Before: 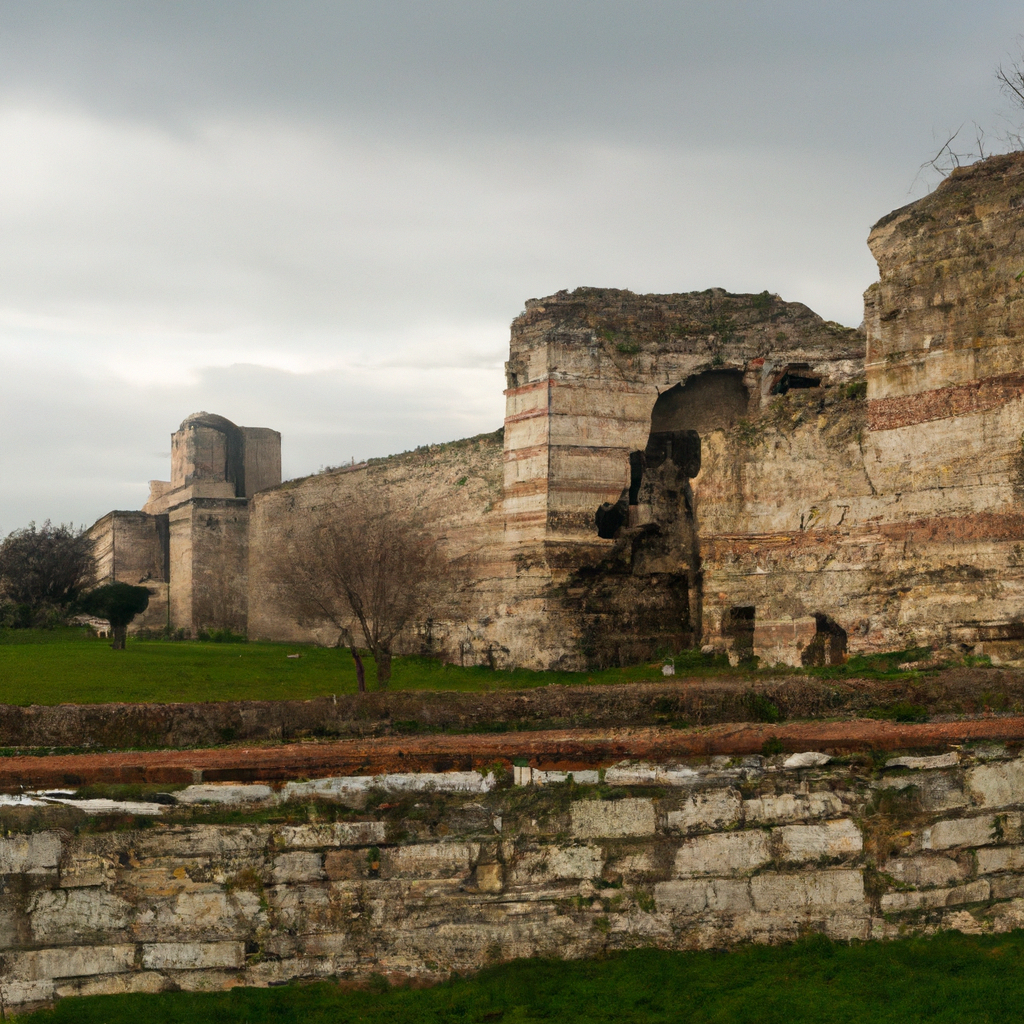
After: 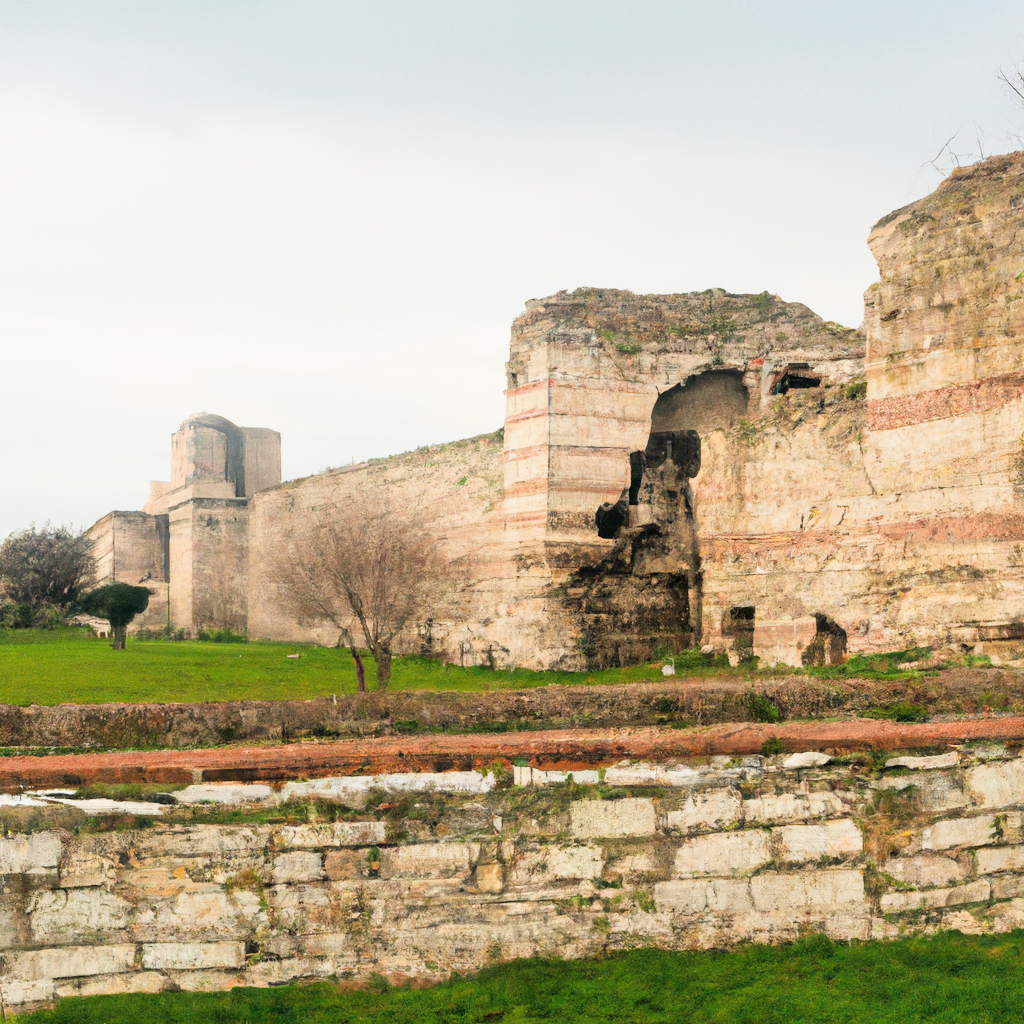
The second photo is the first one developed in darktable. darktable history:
exposure: black level correction 0, exposure 2.15 EV, compensate highlight preservation false
filmic rgb: black relative exposure -8.48 EV, white relative exposure 5.56 EV, threshold 2.99 EV, hardness 3.36, contrast 1.021, enable highlight reconstruction true
